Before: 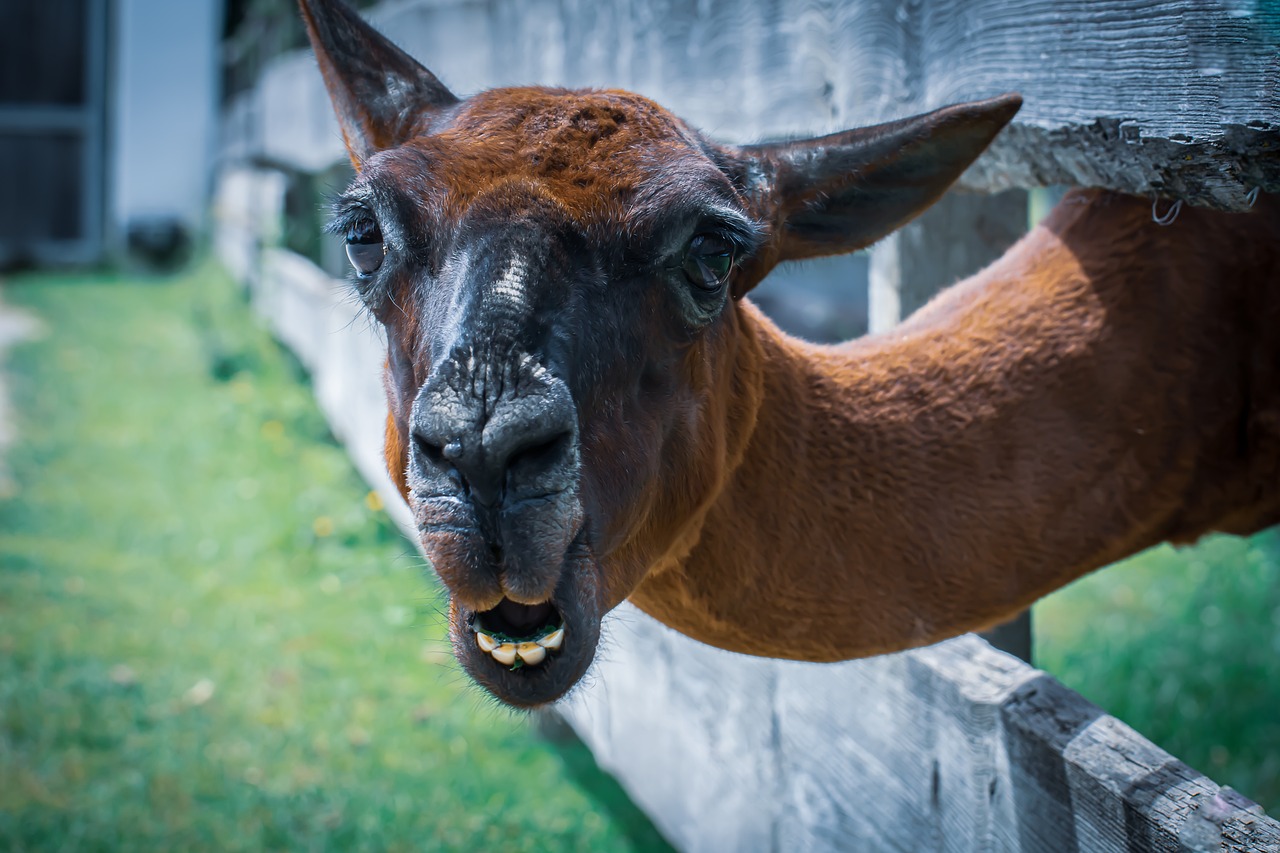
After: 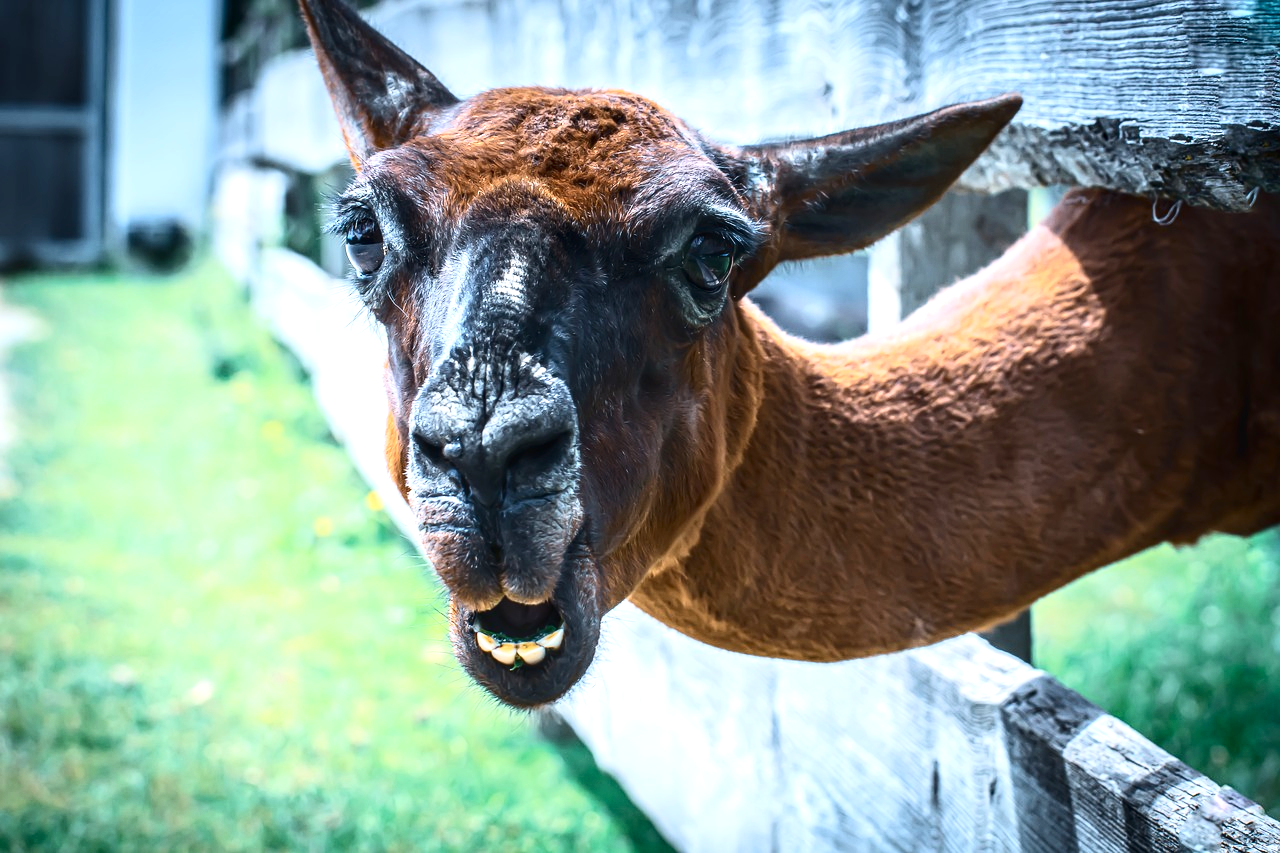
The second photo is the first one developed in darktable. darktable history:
exposure: black level correction 0, exposure 1.001 EV, compensate highlight preservation false
local contrast: on, module defaults
contrast brightness saturation: contrast 0.294
